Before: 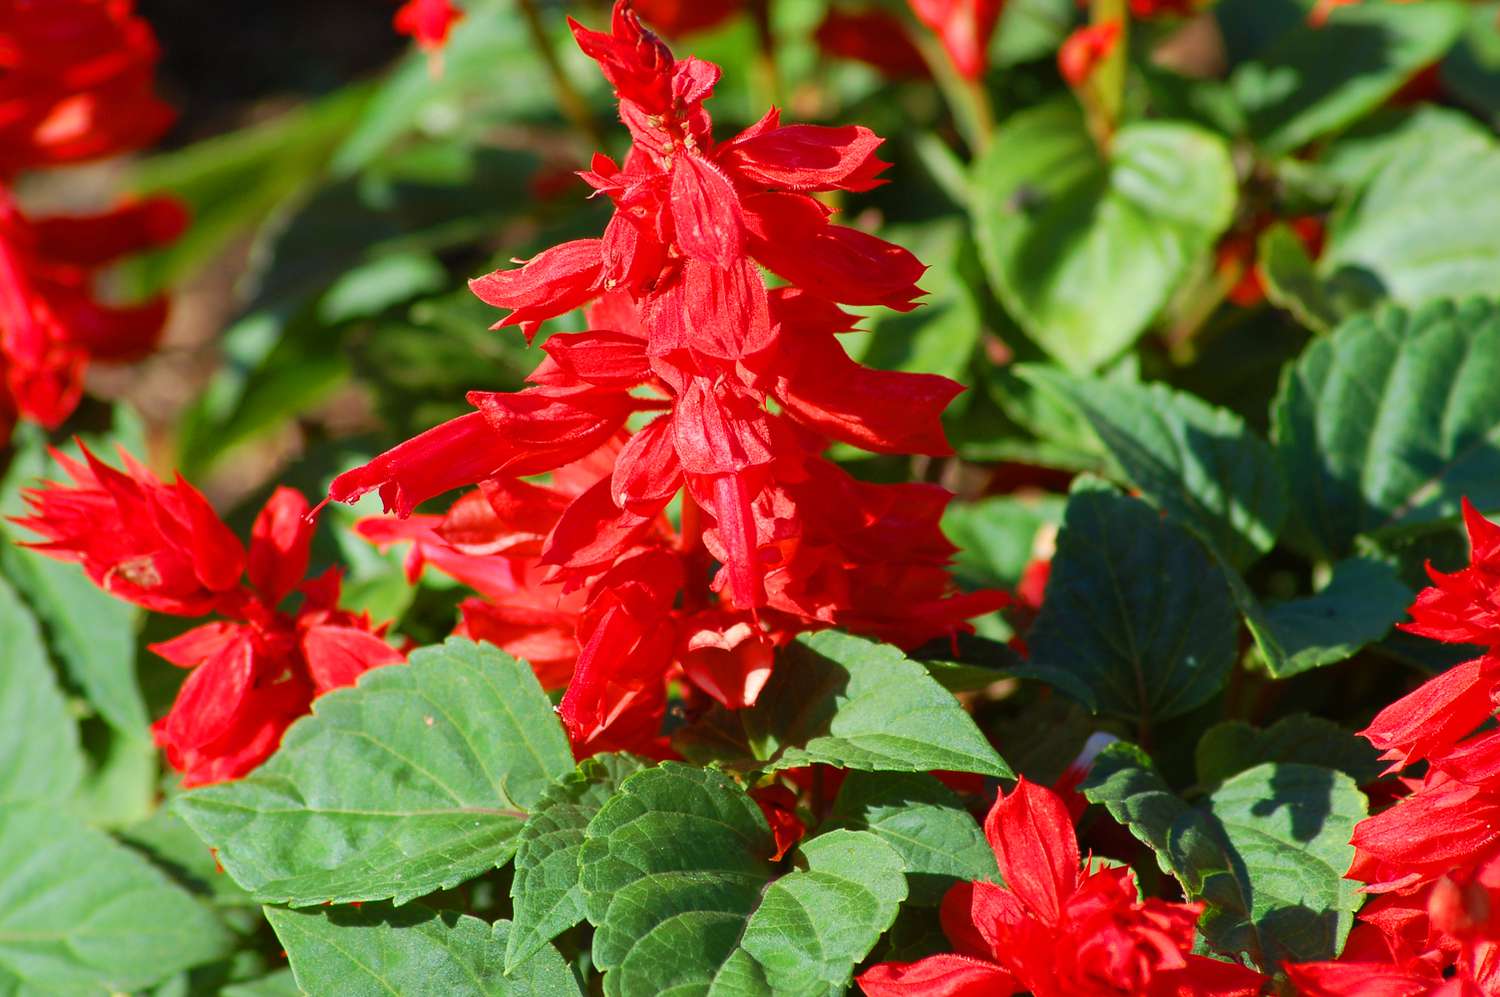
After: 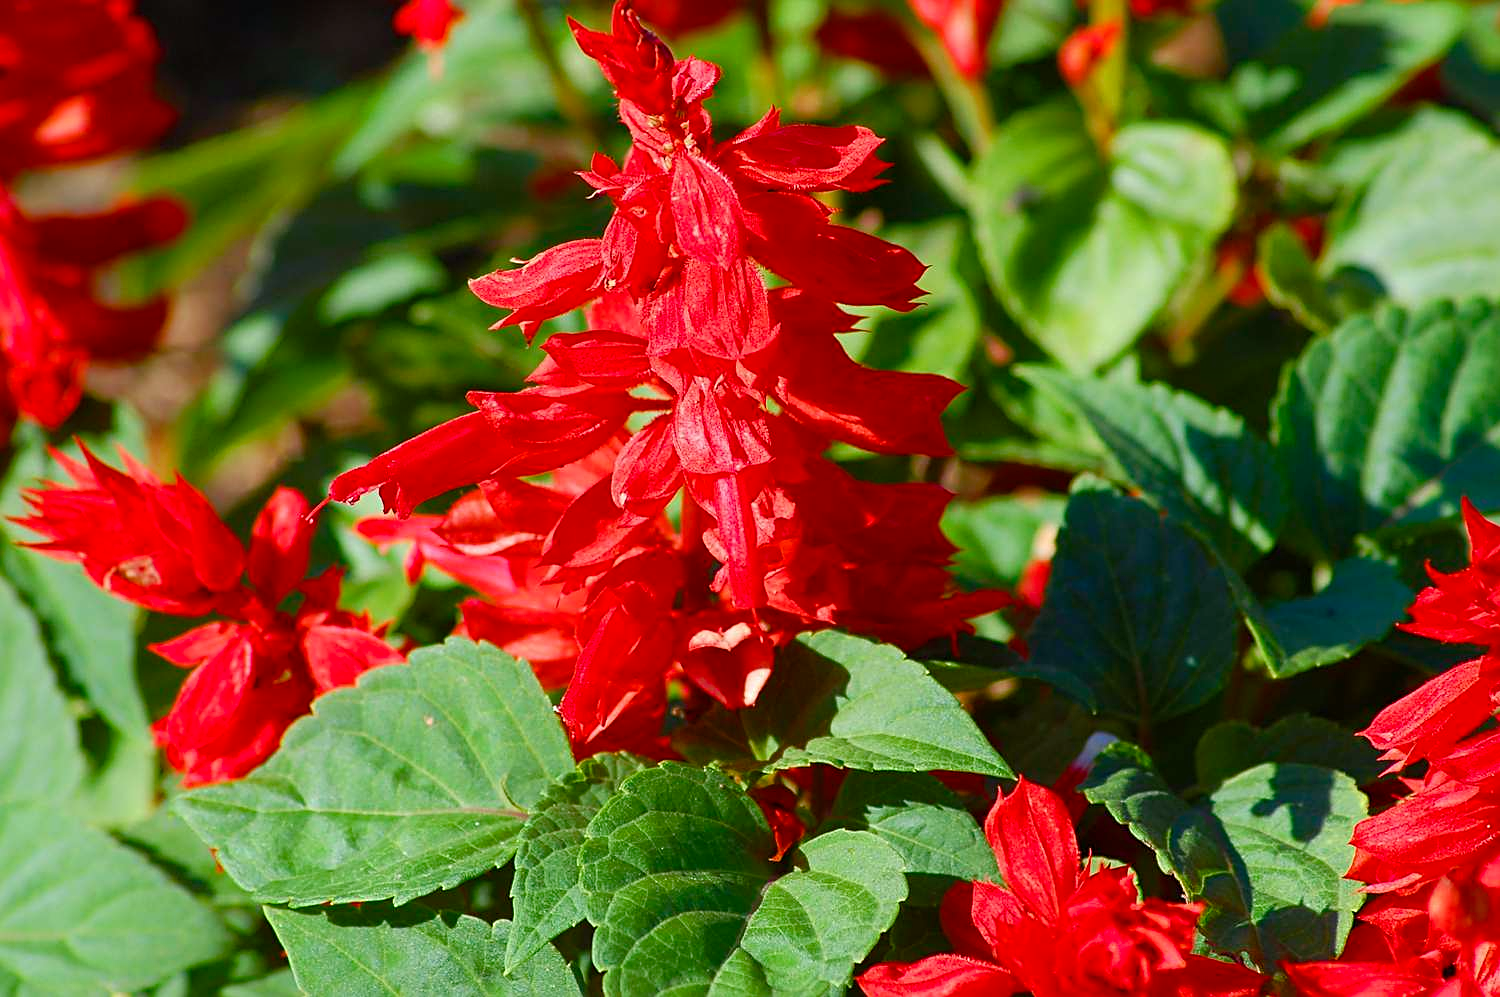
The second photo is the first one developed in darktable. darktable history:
tone equalizer: -8 EV -0.575 EV, edges refinement/feathering 500, mask exposure compensation -1.57 EV, preserve details guided filter
sharpen: amount 0.496
color balance rgb: shadows lift › chroma 2.026%, shadows lift › hue 248.01°, perceptual saturation grading › global saturation 20%, perceptual saturation grading › highlights -25.285%, perceptual saturation grading › shadows 26.049%, global vibrance 8.081%
